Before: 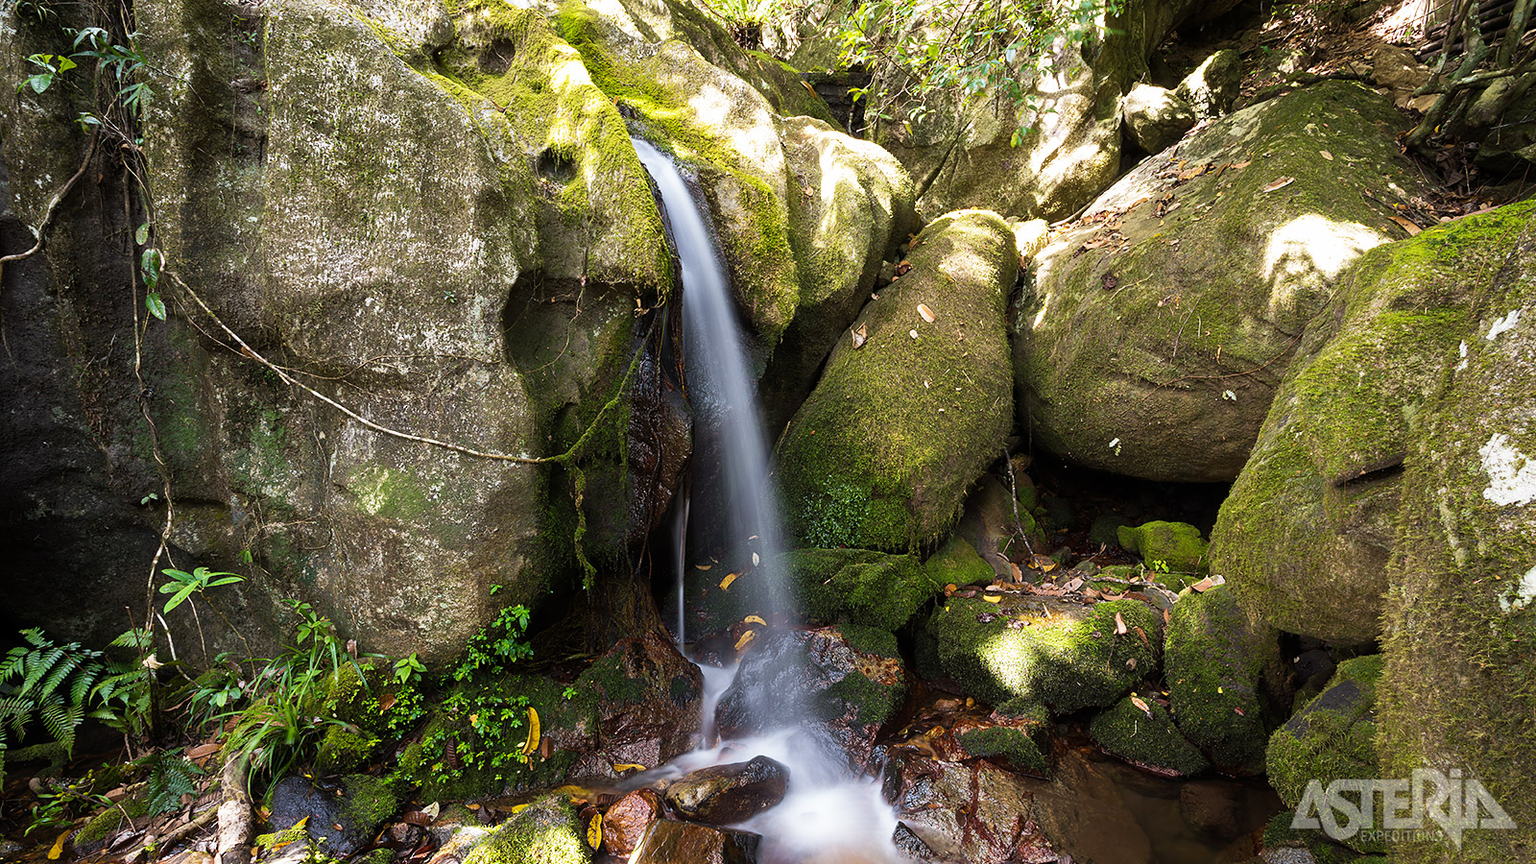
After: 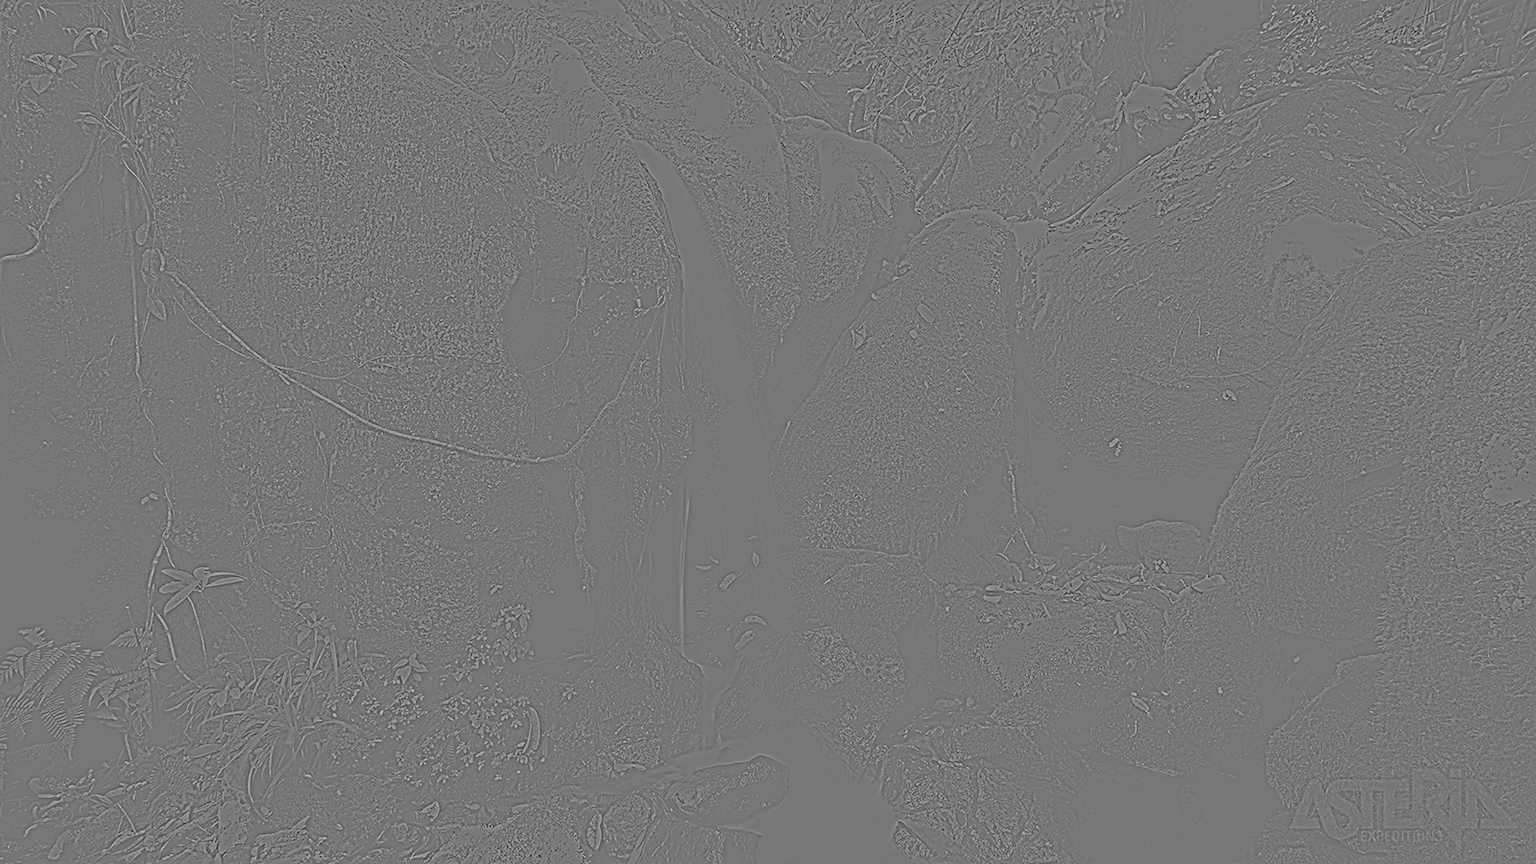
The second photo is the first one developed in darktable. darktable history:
shadows and highlights: shadows 0, highlights 40
sharpen: on, module defaults
highpass: sharpness 6%, contrast boost 7.63%
